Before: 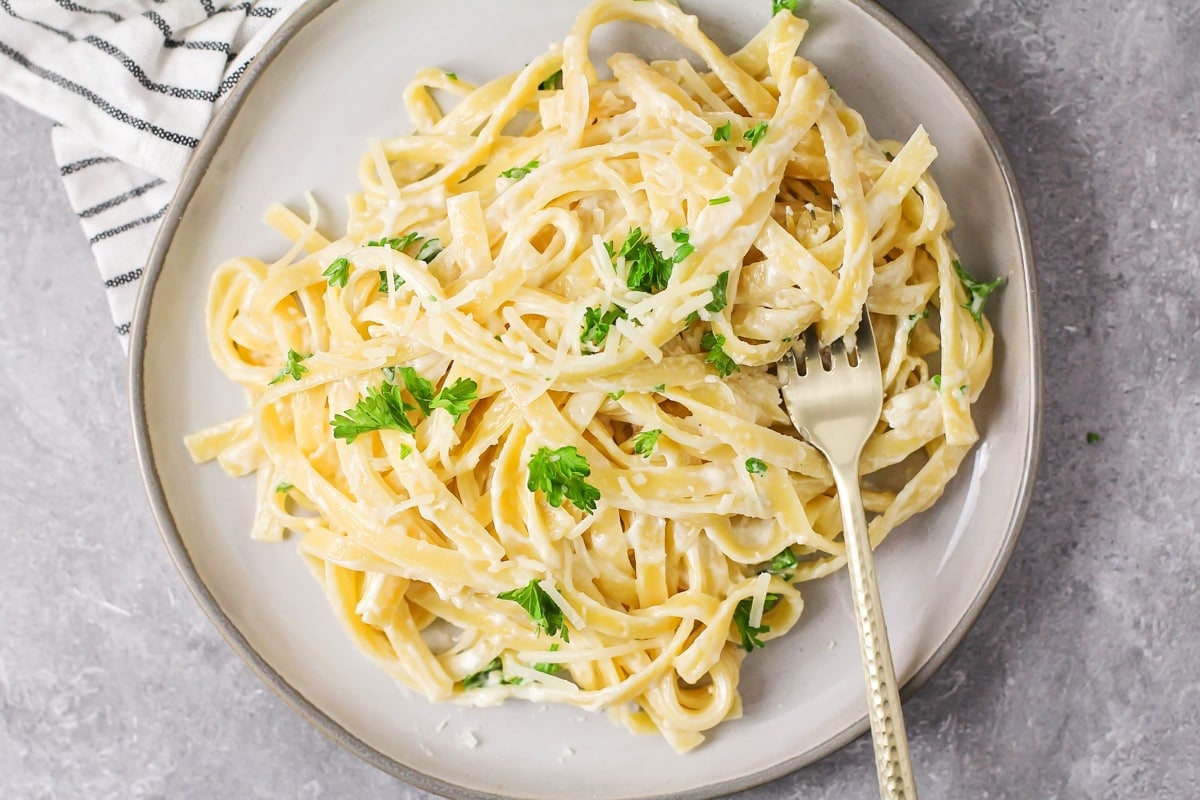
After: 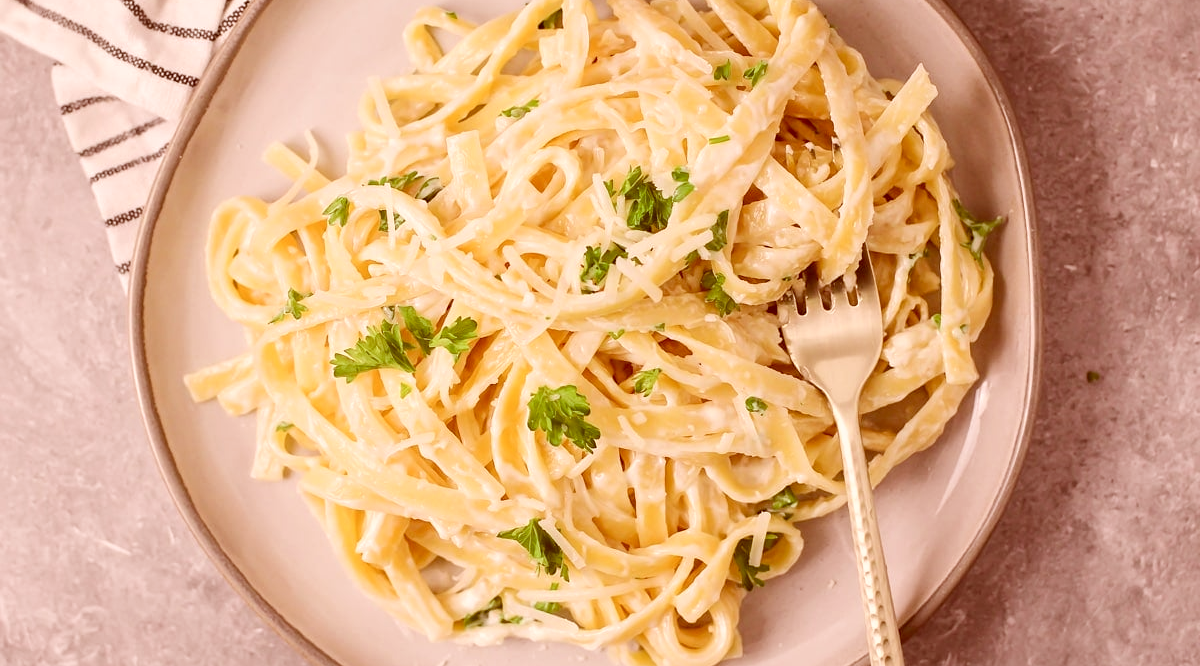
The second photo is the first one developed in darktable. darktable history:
crop: top 7.625%, bottom 8.027%
color correction: highlights a* 9.03, highlights b* 8.71, shadows a* 40, shadows b* 40, saturation 0.8
